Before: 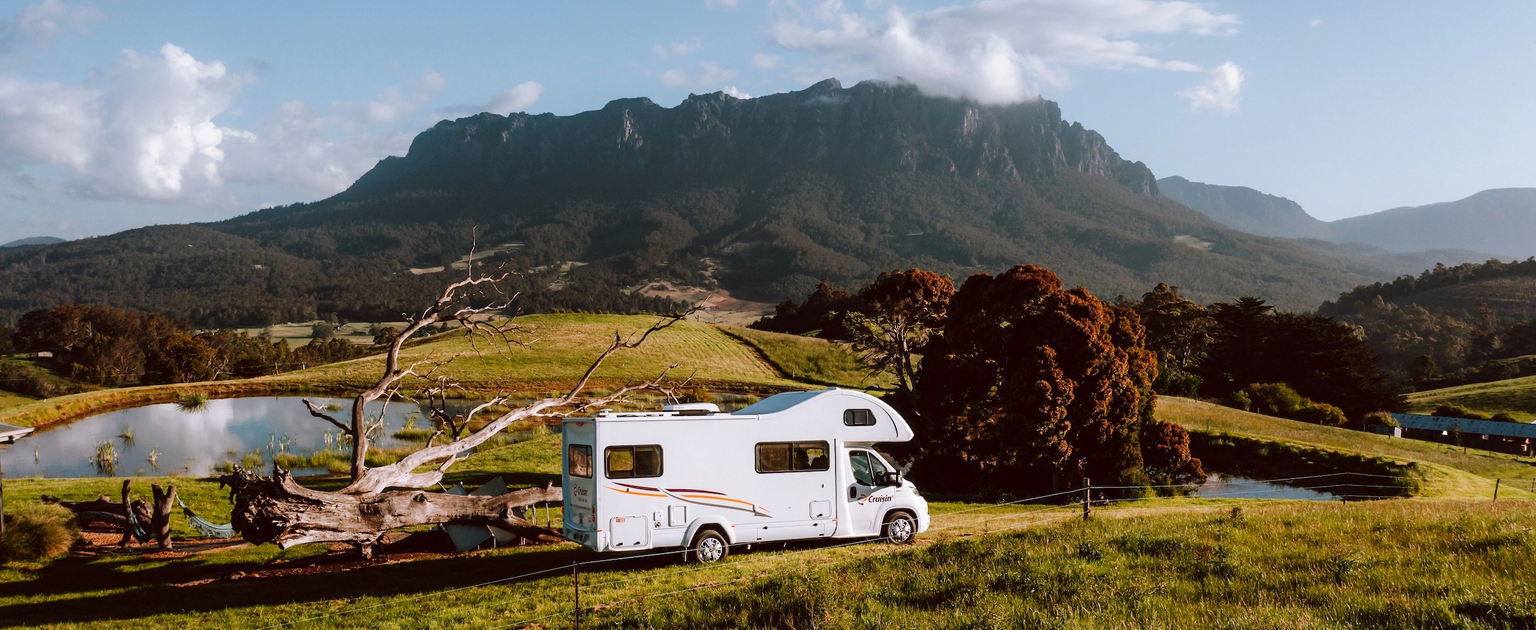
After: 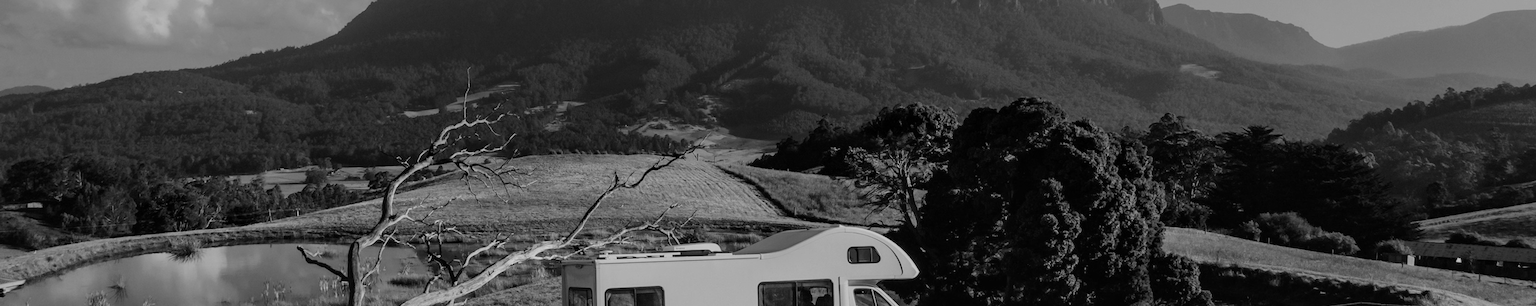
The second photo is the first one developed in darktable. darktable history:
local contrast: mode bilateral grid, contrast 20, coarseness 50, detail 120%, midtone range 0.2
rotate and perspective: rotation -1°, crop left 0.011, crop right 0.989, crop top 0.025, crop bottom 0.975
monochrome: a 79.32, b 81.83, size 1.1
crop and rotate: top 26.056%, bottom 25.543%
levels: mode automatic
